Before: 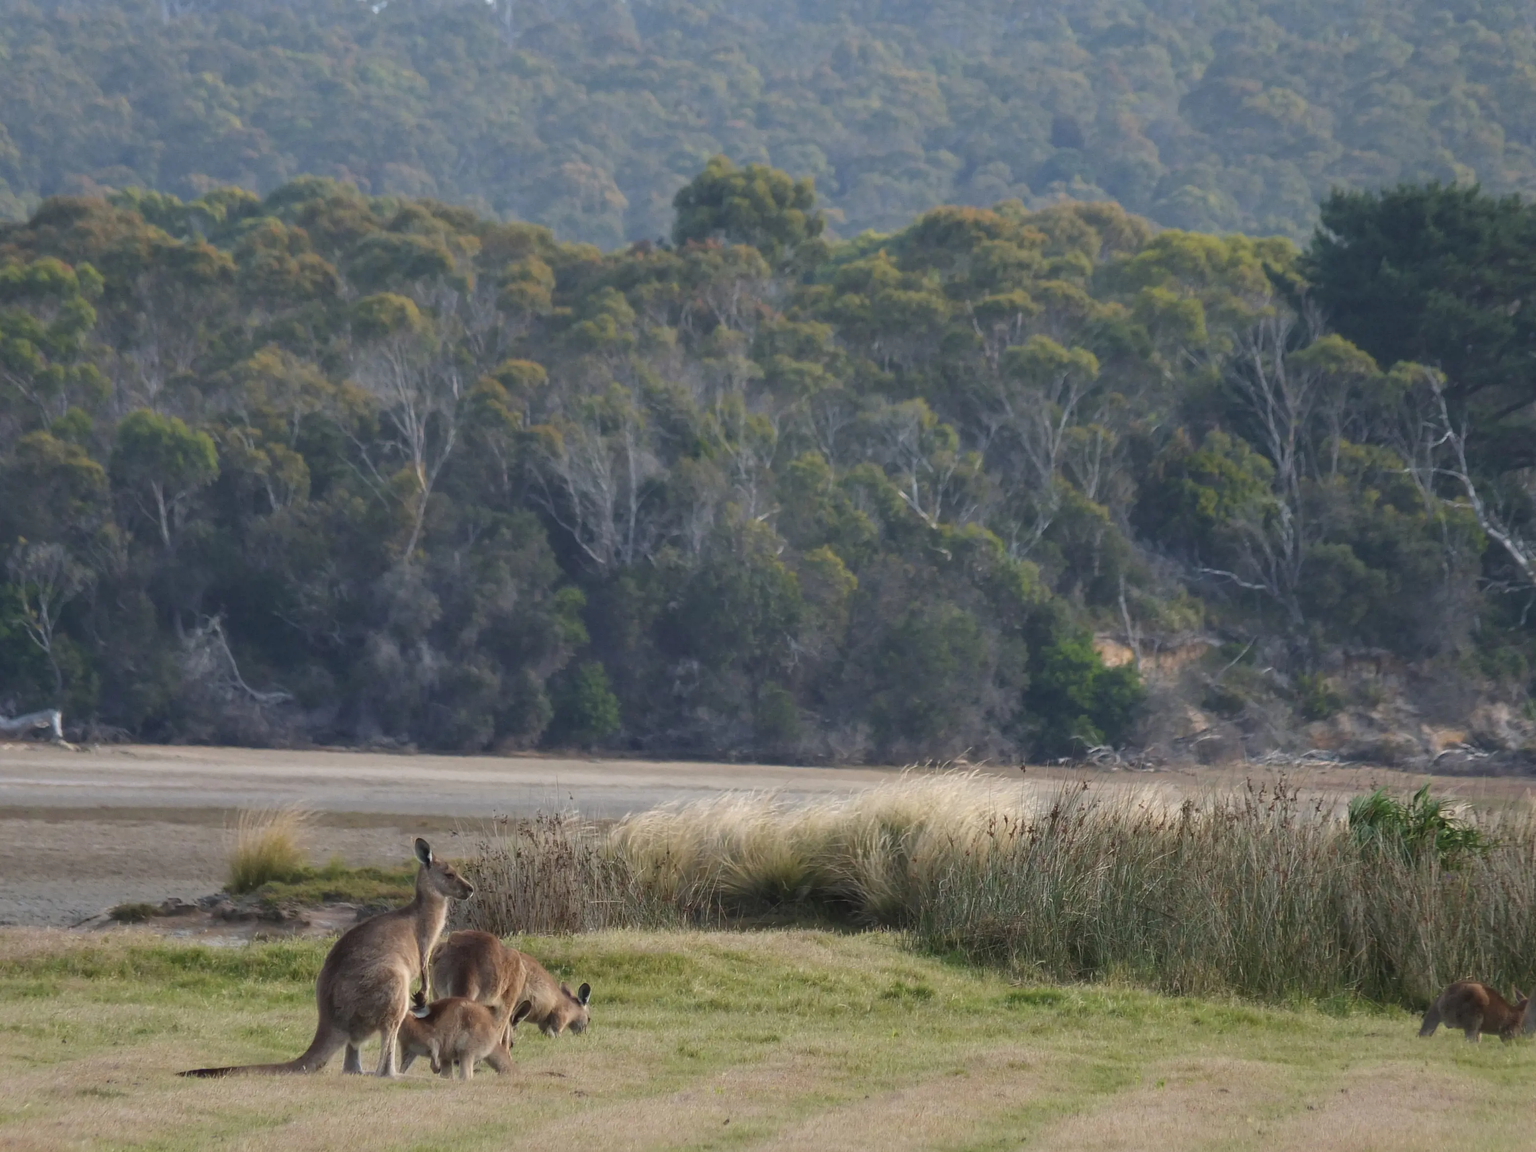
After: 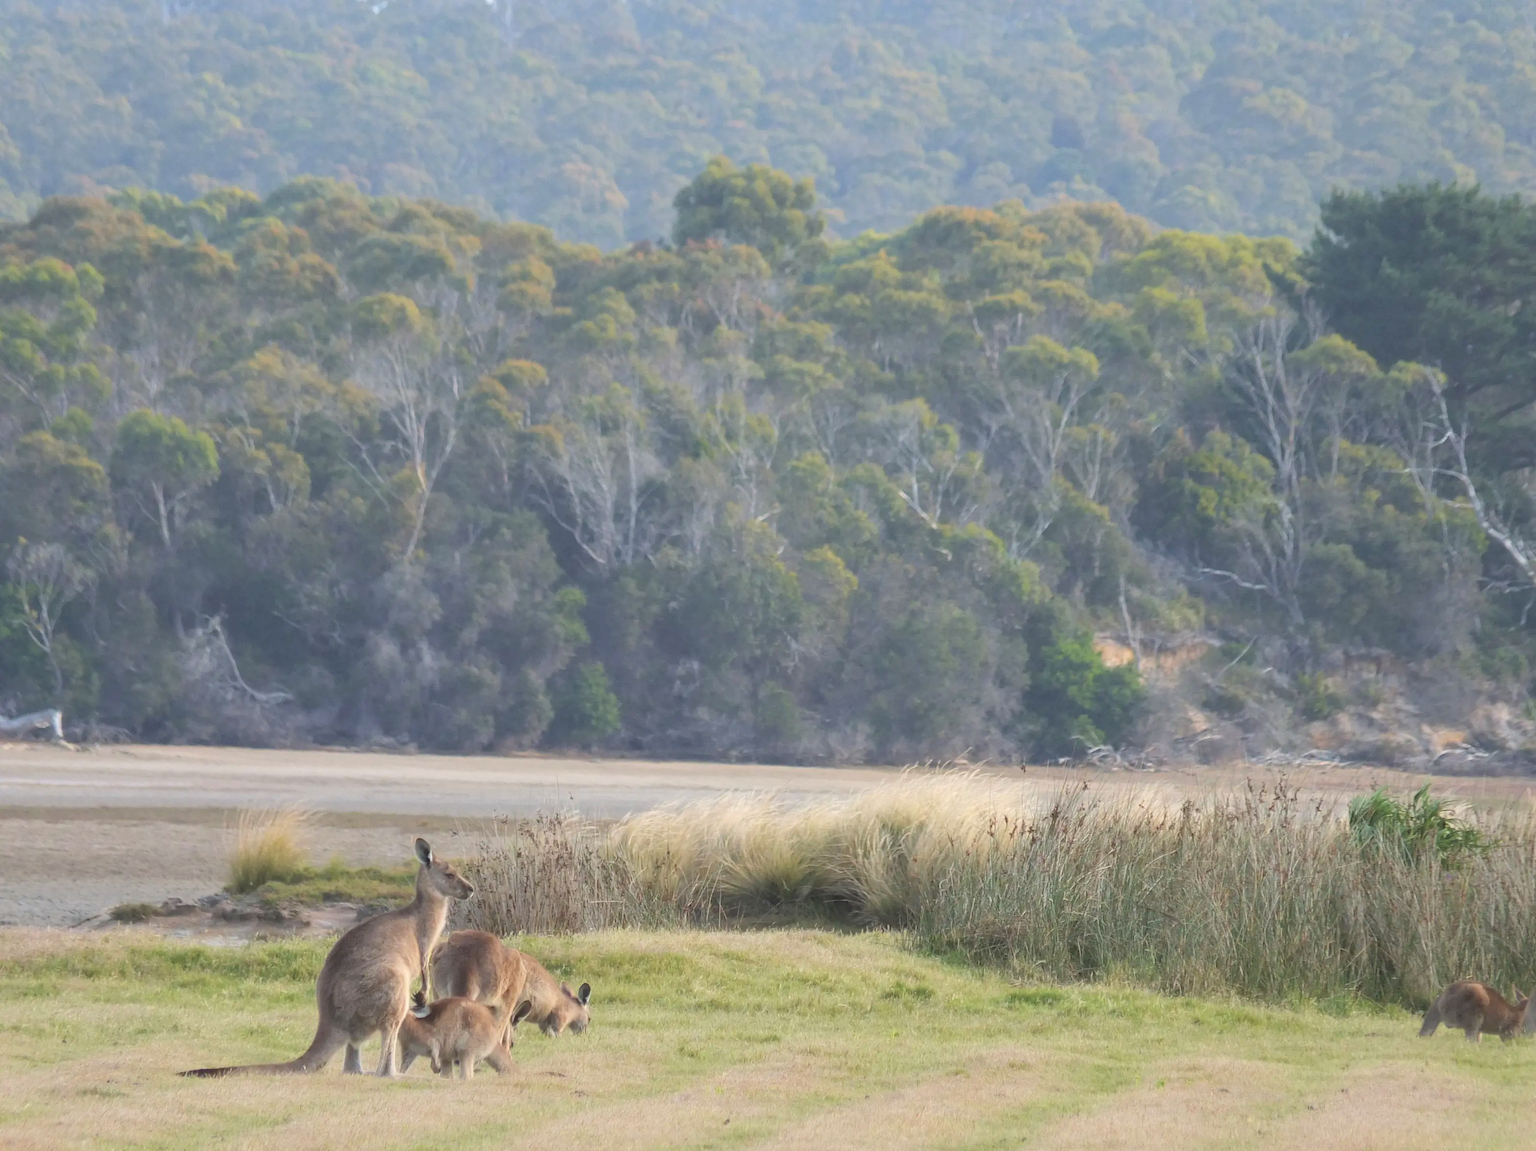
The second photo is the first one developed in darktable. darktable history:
contrast brightness saturation: contrast 0.105, brightness 0.31, saturation 0.141
